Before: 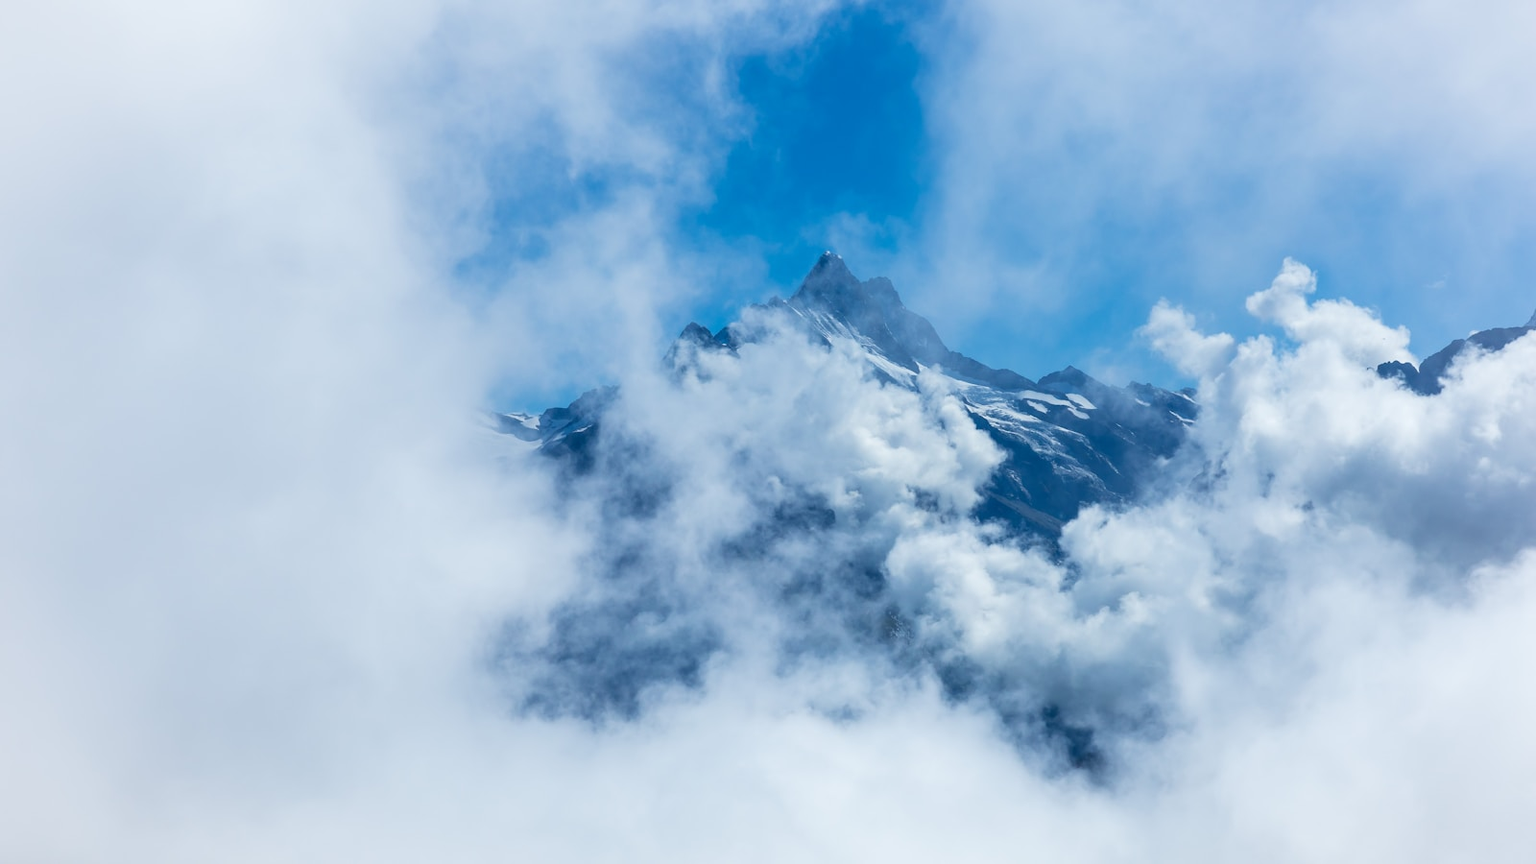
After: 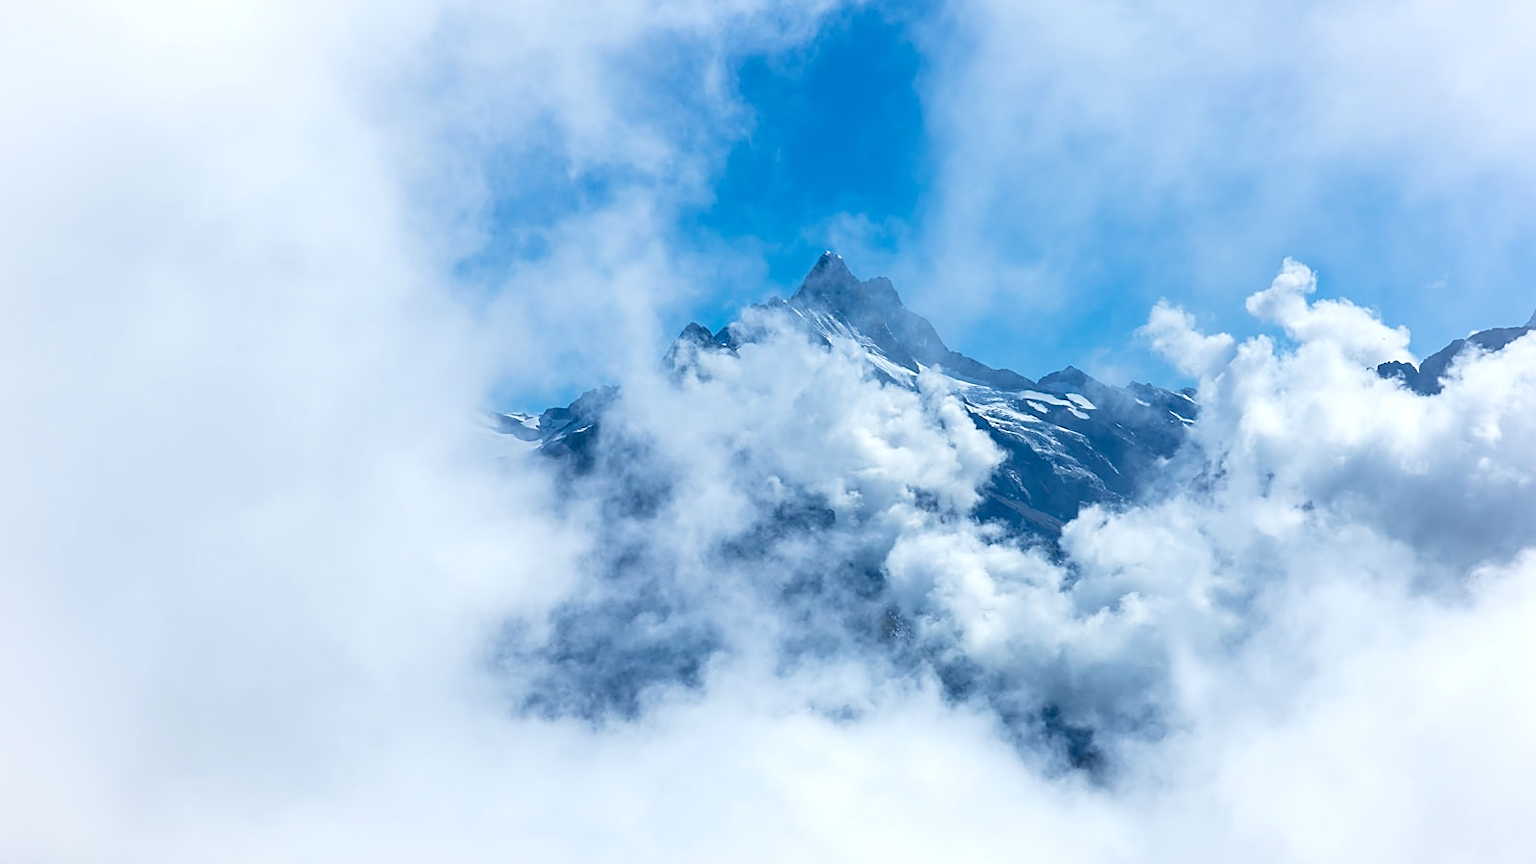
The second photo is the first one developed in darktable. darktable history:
exposure: exposure 0.262 EV, compensate highlight preservation false
sharpen: amount 0.559
